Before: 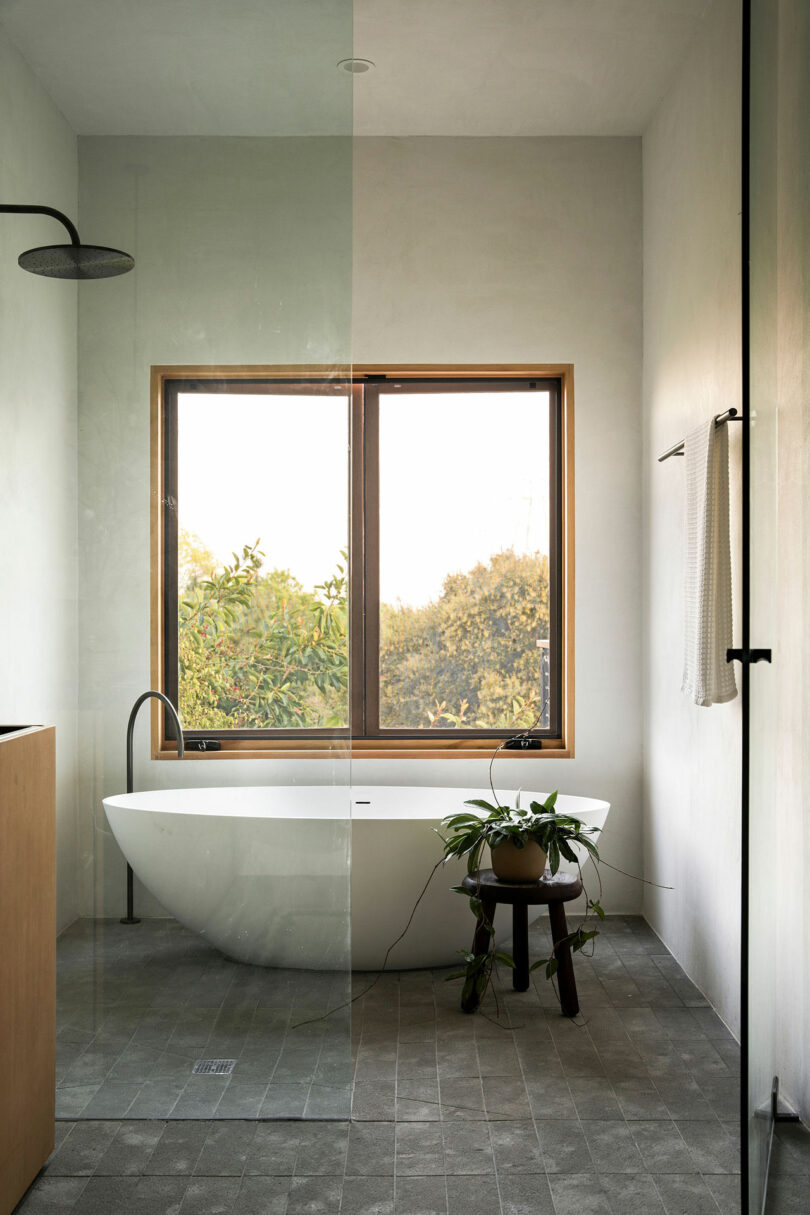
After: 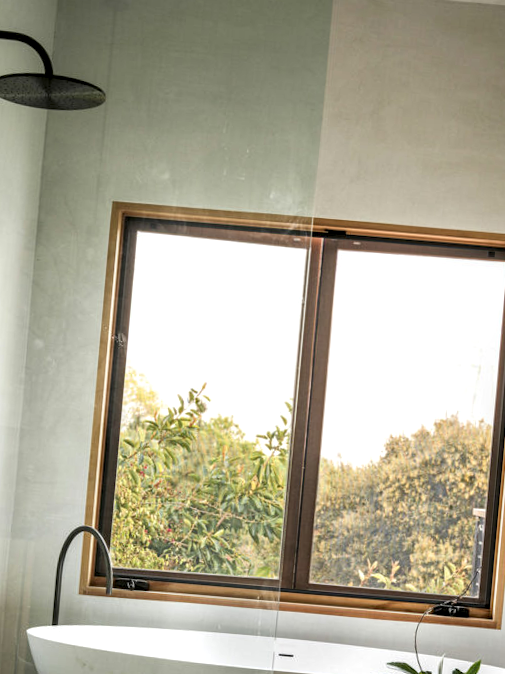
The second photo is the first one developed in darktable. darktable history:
crop and rotate: angle -4.99°, left 2.122%, top 6.945%, right 27.566%, bottom 30.519%
local contrast: detail 144%
